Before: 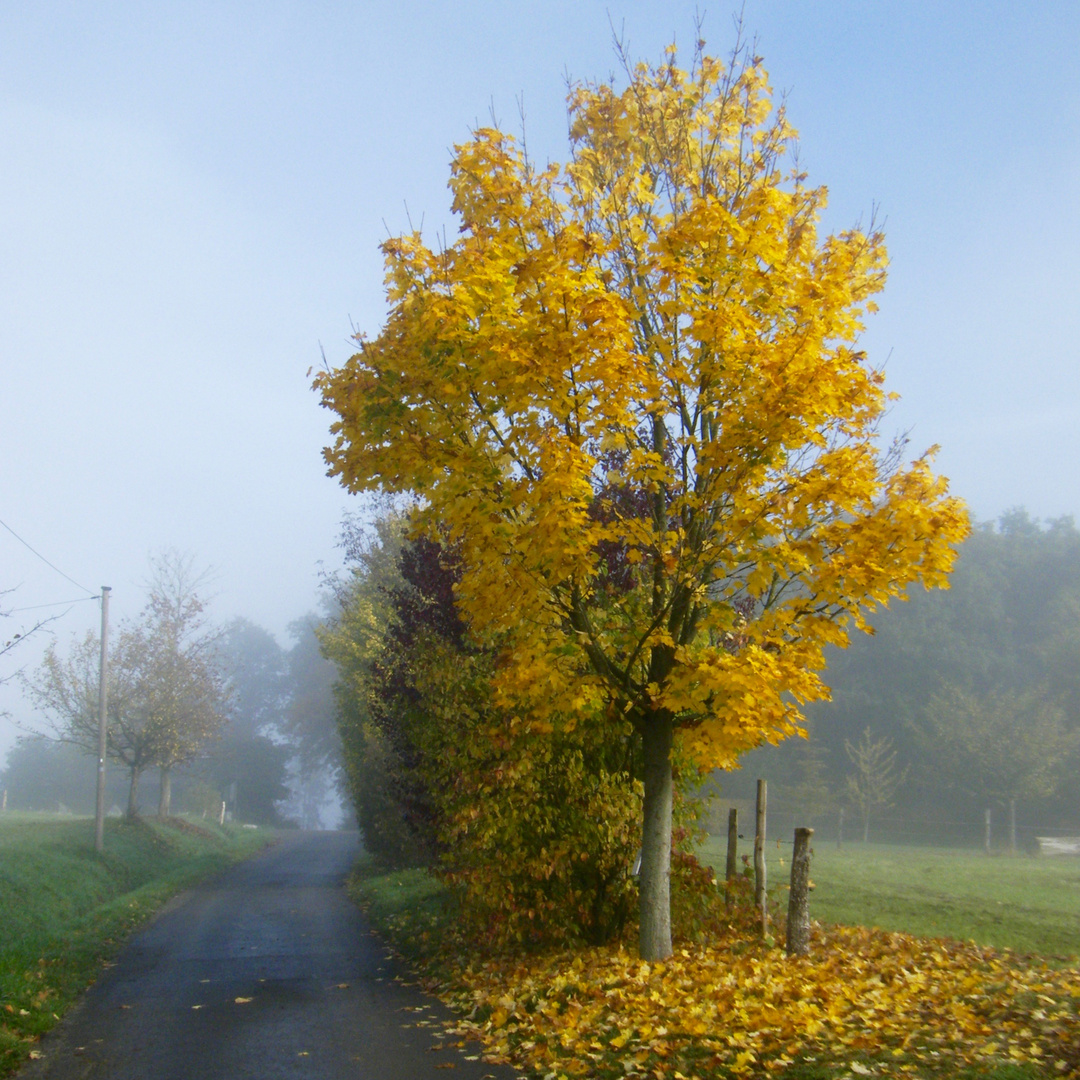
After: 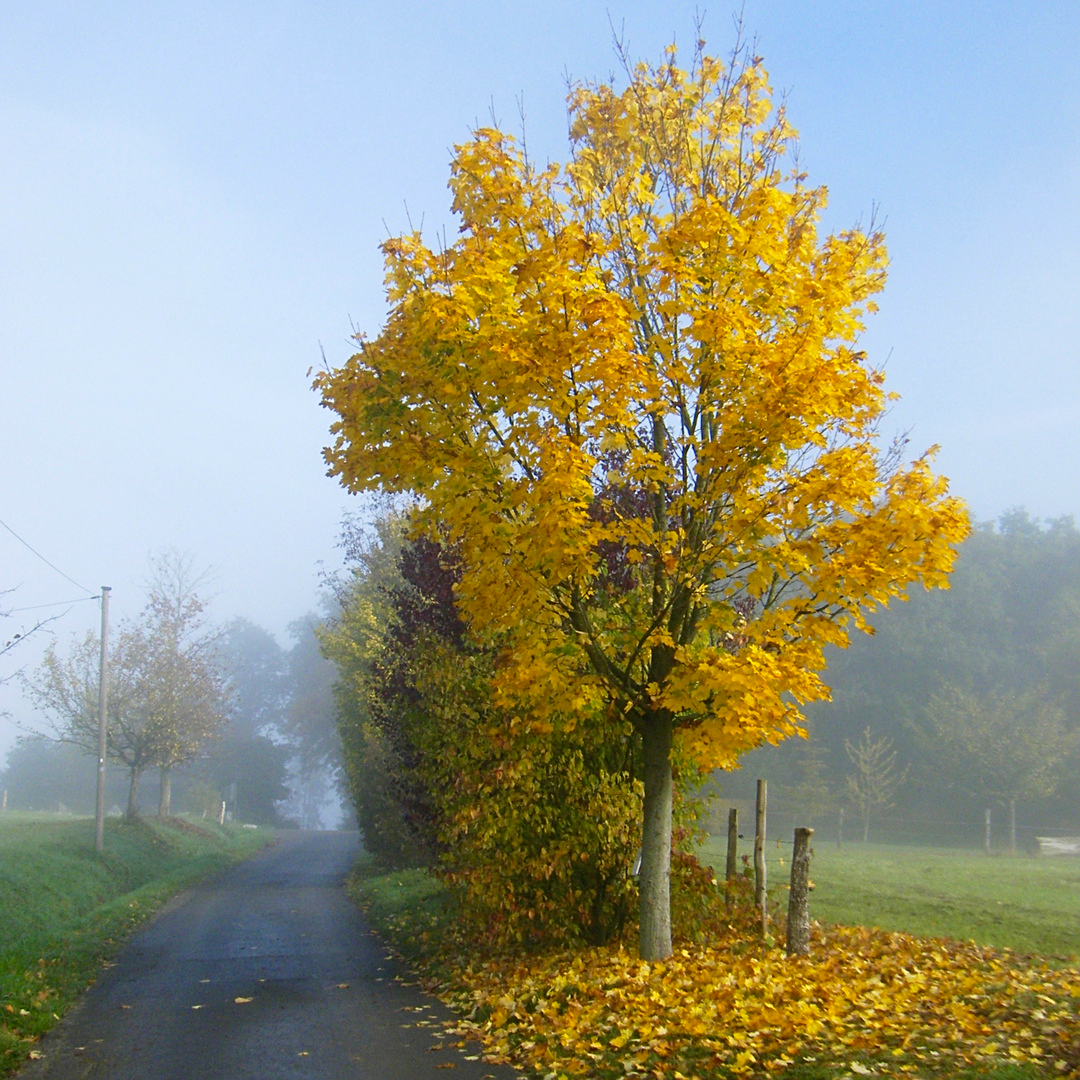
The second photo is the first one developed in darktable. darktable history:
sharpen: on, module defaults
contrast brightness saturation: contrast 0.025, brightness 0.062, saturation 0.131
